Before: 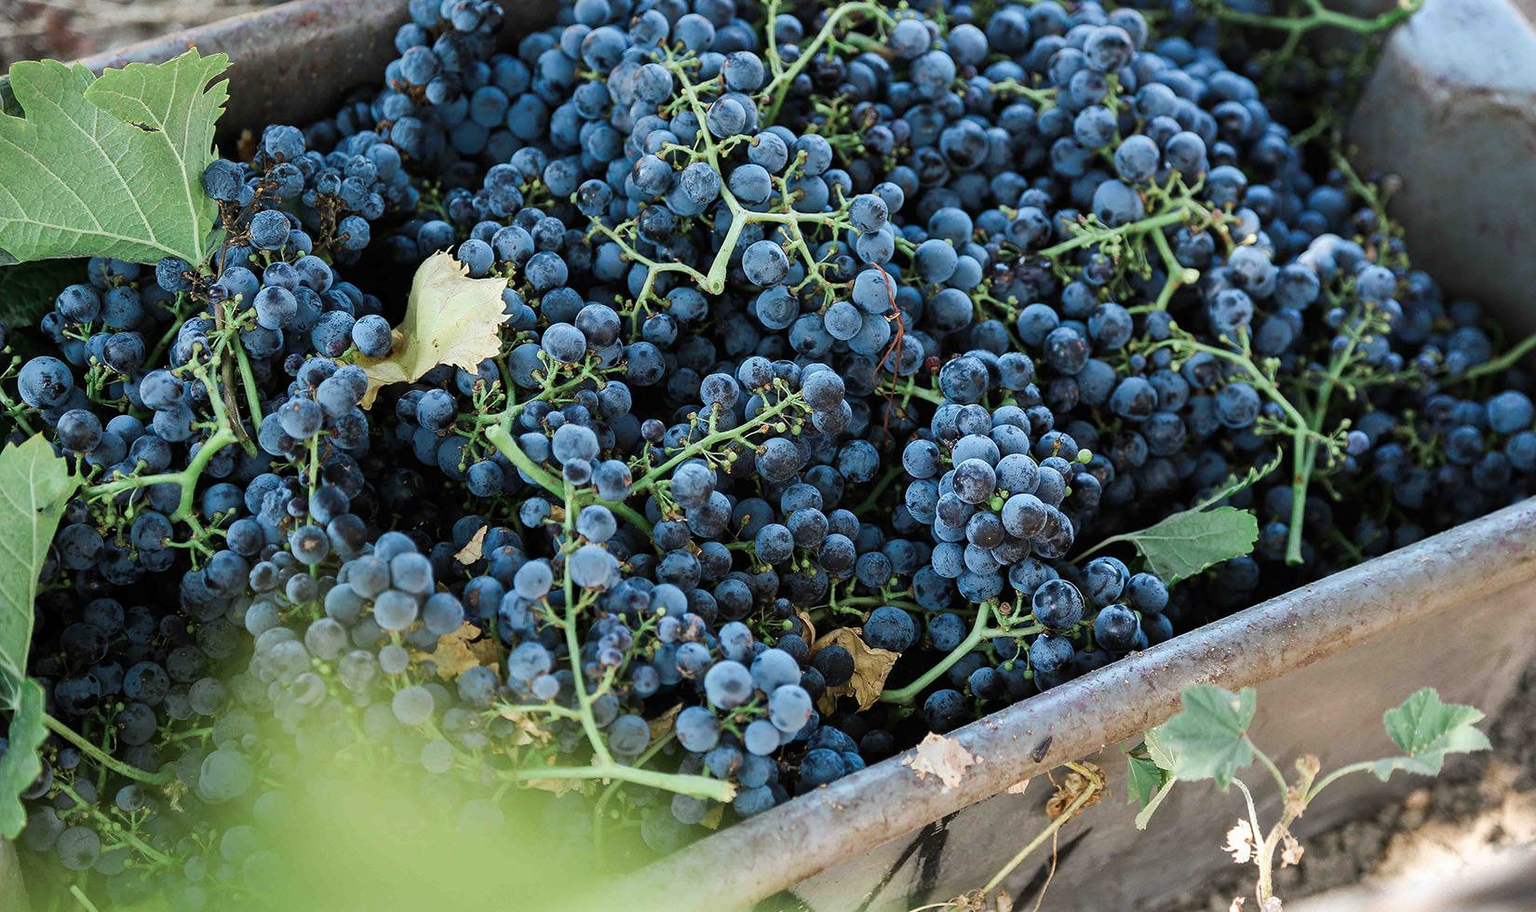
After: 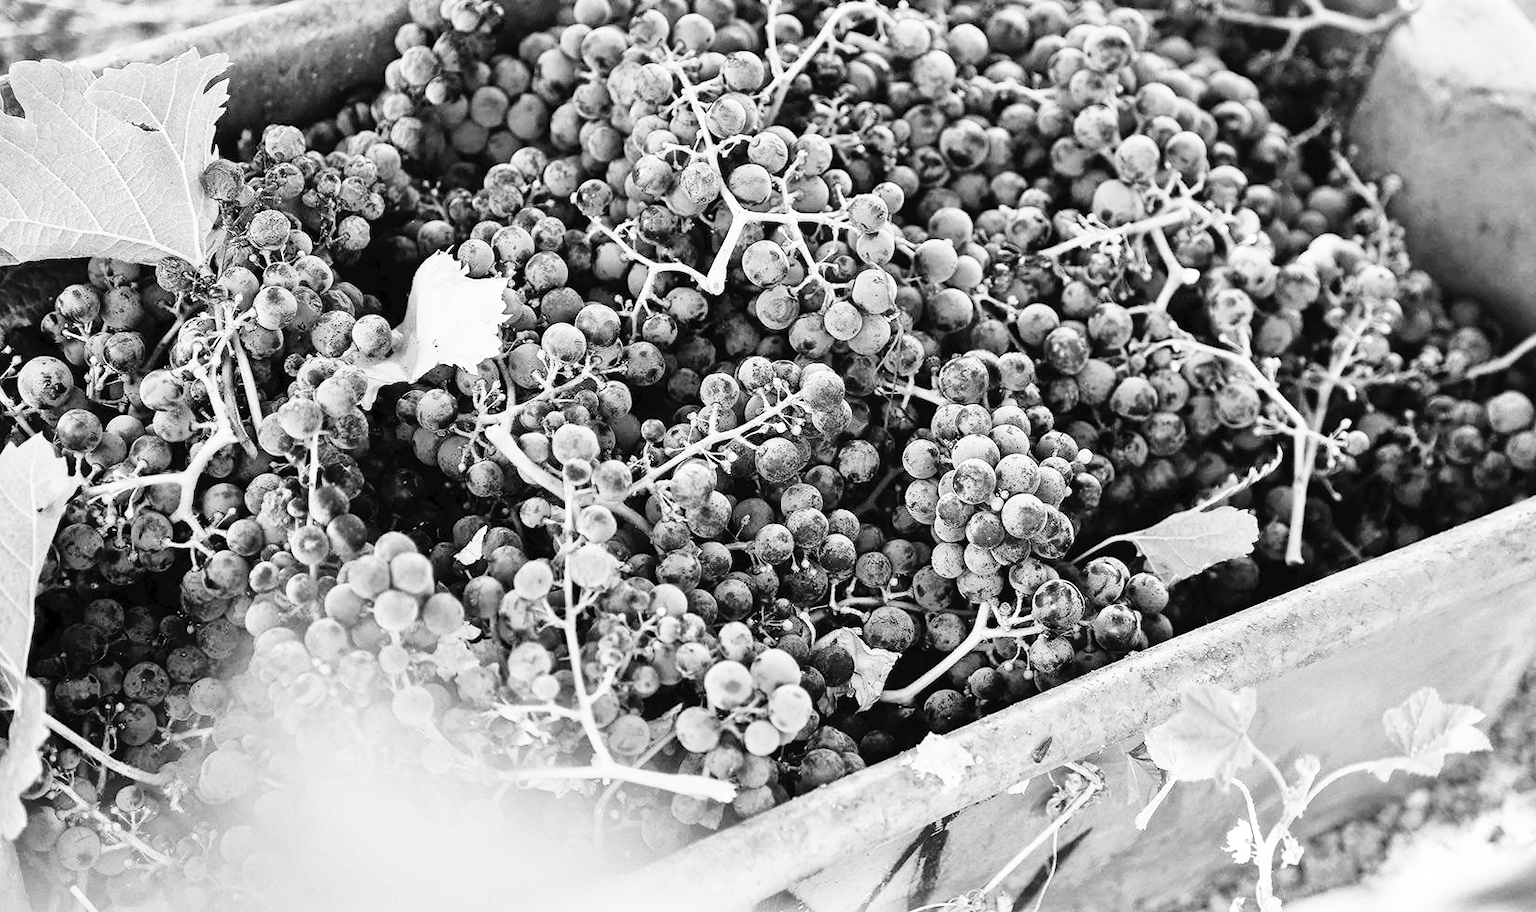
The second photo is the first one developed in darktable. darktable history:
contrast brightness saturation: contrast 0.526, brightness 0.489, saturation -1
tone equalizer: -7 EV 0.156 EV, -6 EV 0.607 EV, -5 EV 1.16 EV, -4 EV 1.3 EV, -3 EV 1.13 EV, -2 EV 0.6 EV, -1 EV 0.15 EV
tone curve: curves: ch0 [(0, 0) (0.003, 0.012) (0.011, 0.014) (0.025, 0.02) (0.044, 0.034) (0.069, 0.047) (0.1, 0.063) (0.136, 0.086) (0.177, 0.131) (0.224, 0.183) (0.277, 0.243) (0.335, 0.317) (0.399, 0.403) (0.468, 0.488) (0.543, 0.573) (0.623, 0.649) (0.709, 0.718) (0.801, 0.795) (0.898, 0.872) (1, 1)], color space Lab, independent channels, preserve colors none
